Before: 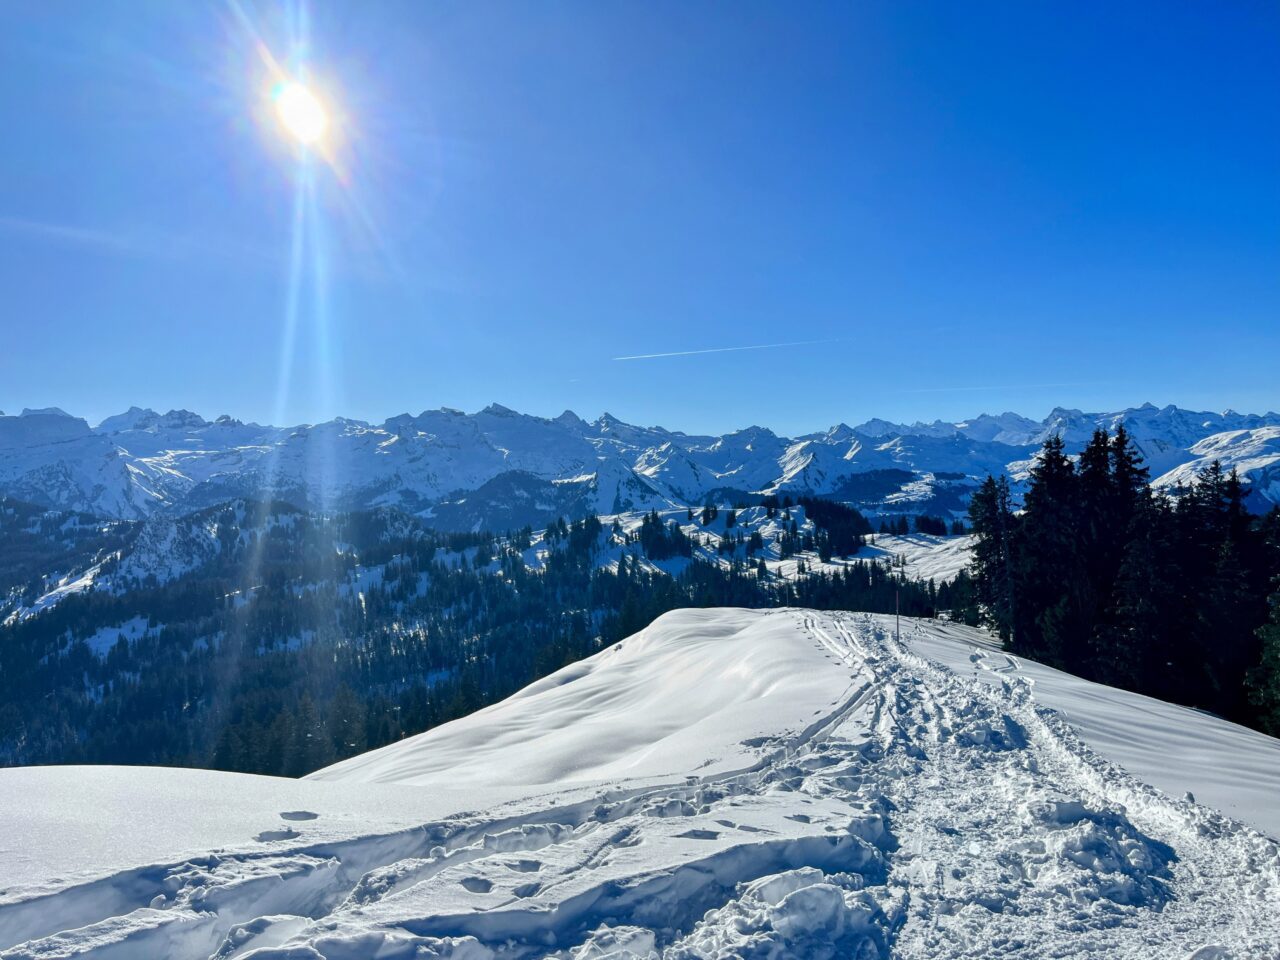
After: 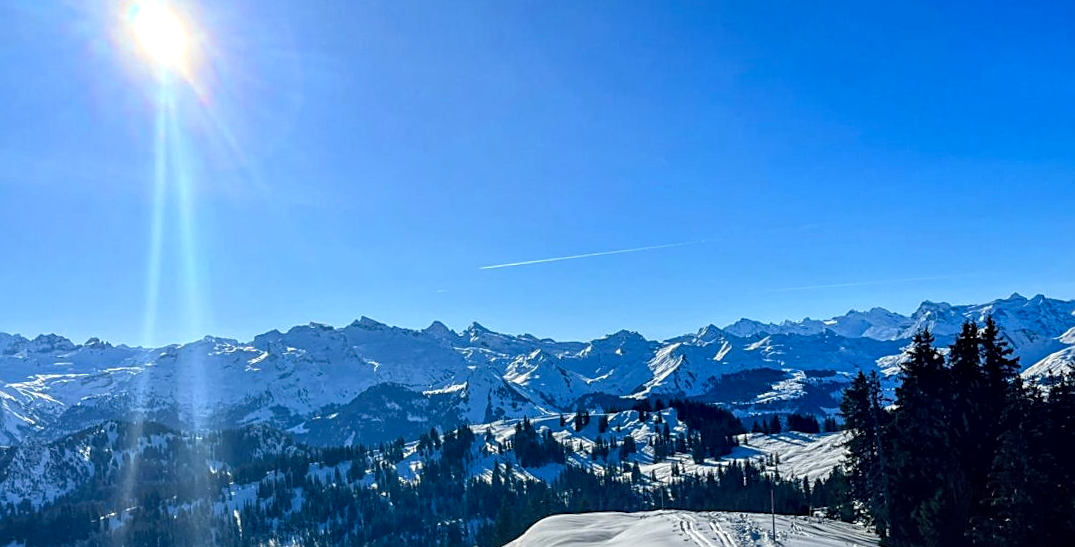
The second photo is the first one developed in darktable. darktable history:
color zones: curves: ch0 [(0.068, 0.464) (0.25, 0.5) (0.48, 0.508) (0.75, 0.536) (0.886, 0.476) (0.967, 0.456)]; ch1 [(0.066, 0.456) (0.25, 0.5) (0.616, 0.508) (0.746, 0.56) (0.934, 0.444)]
local contrast: detail 130%
crop and rotate: left 9.345%, top 7.22%, right 4.982%, bottom 32.331%
rotate and perspective: rotation -2°, crop left 0.022, crop right 0.978, crop top 0.049, crop bottom 0.951
sharpen: on, module defaults
